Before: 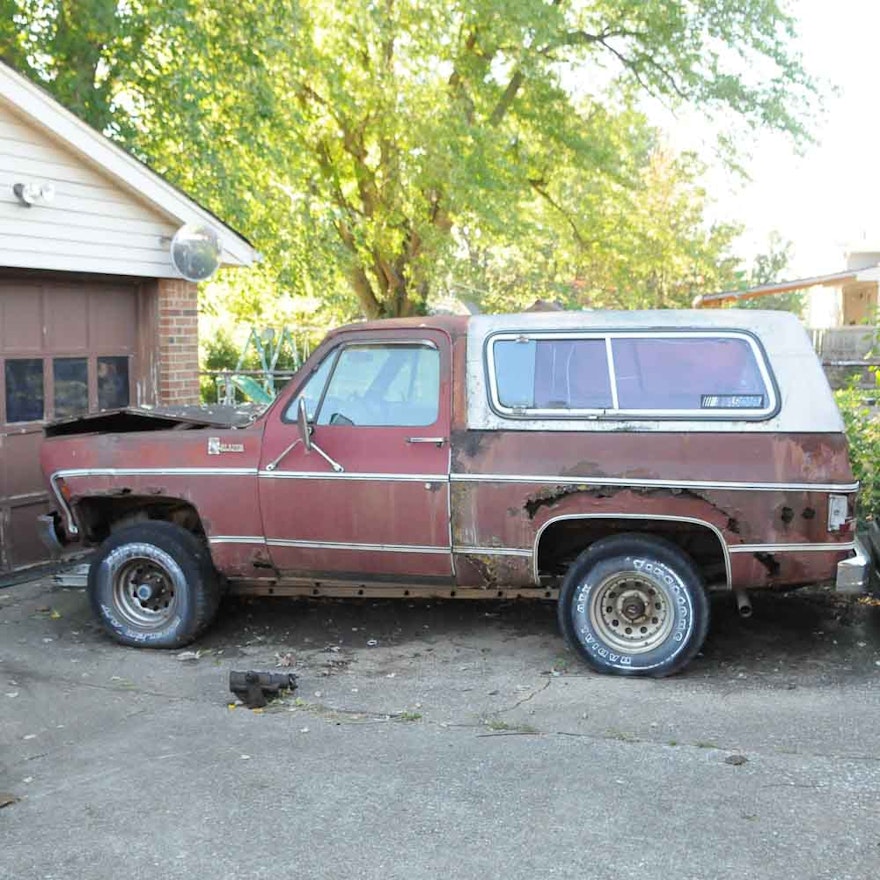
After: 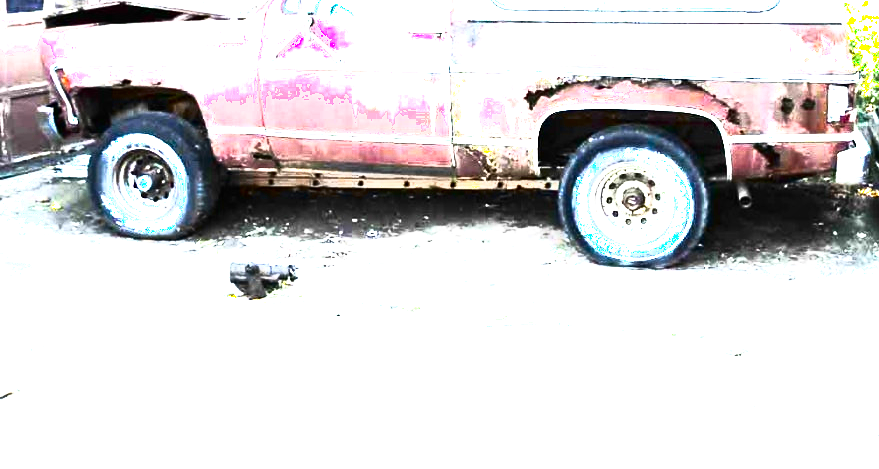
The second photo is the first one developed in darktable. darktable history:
exposure: black level correction 0, exposure 1.276 EV, compensate exposure bias true, compensate highlight preservation false
shadows and highlights: shadows -62.34, white point adjustment -5.28, highlights 59.92
color balance rgb: linear chroma grading › global chroma 8.884%, perceptual saturation grading › global saturation 27.478%, perceptual saturation grading › highlights -28.852%, perceptual saturation grading › mid-tones 15.241%, perceptual saturation grading › shadows 33.745%, perceptual brilliance grading › highlights 74.578%, perceptual brilliance grading › shadows -29.482%, global vibrance 20.666%
crop and rotate: top 46.632%, right 0.107%
